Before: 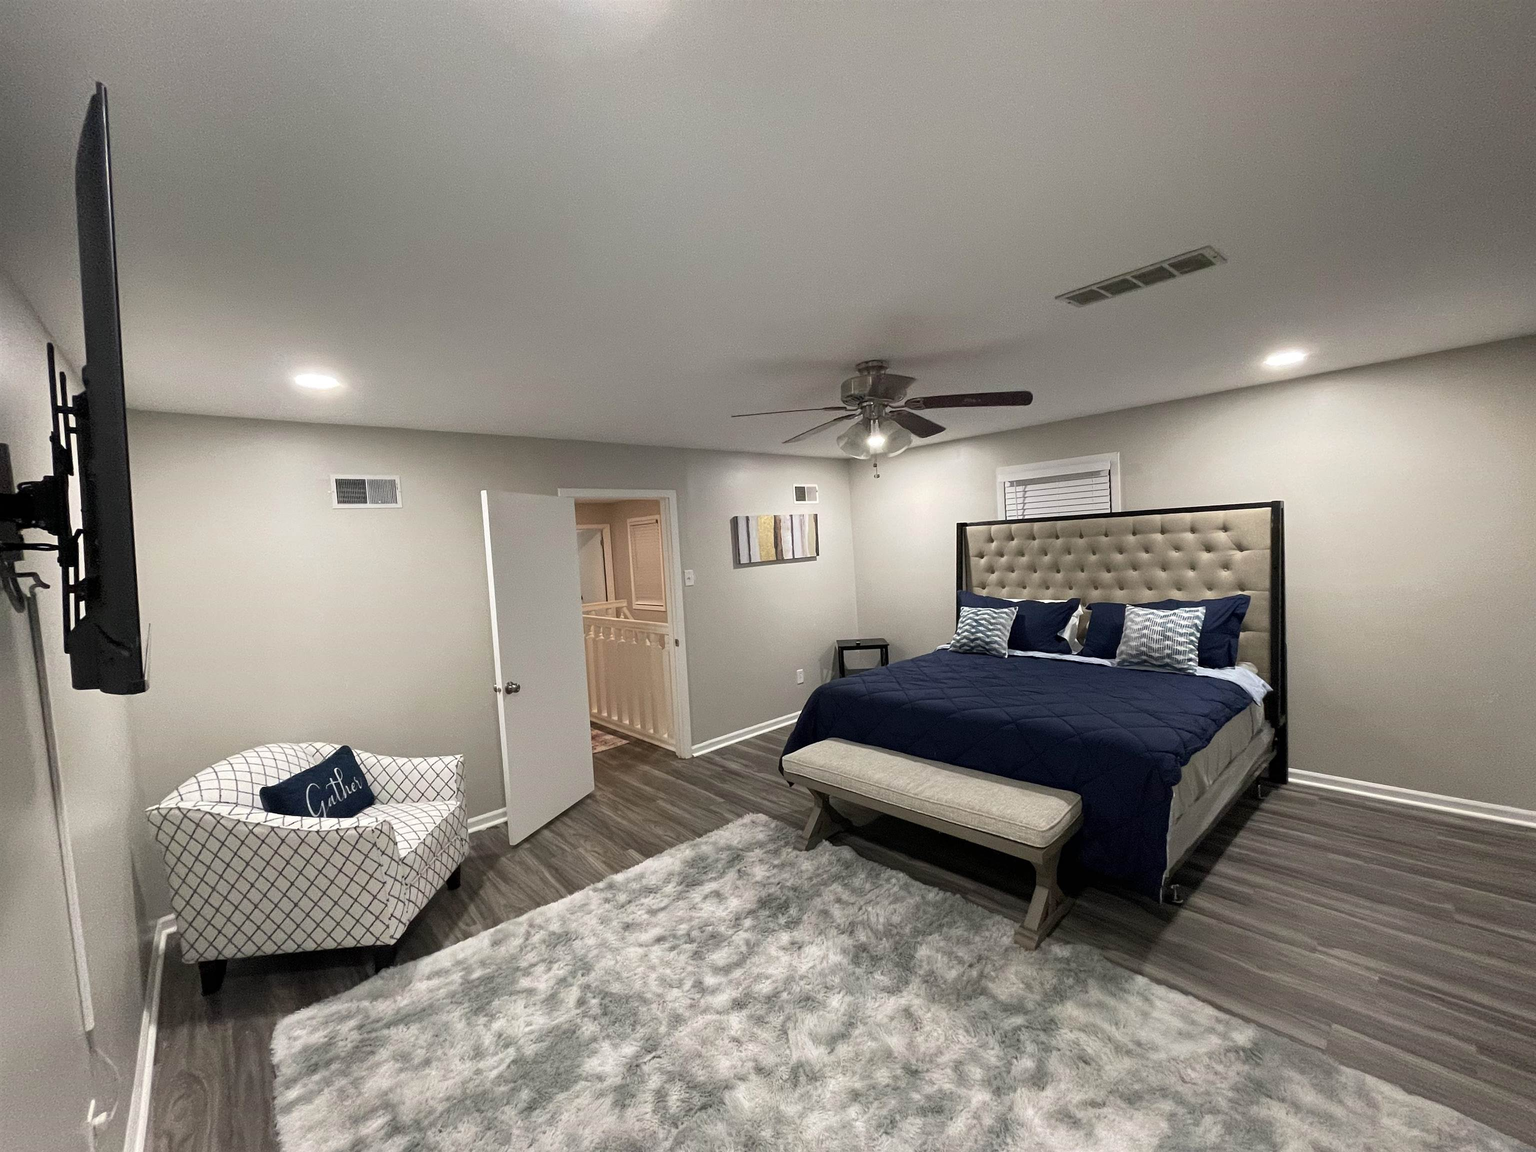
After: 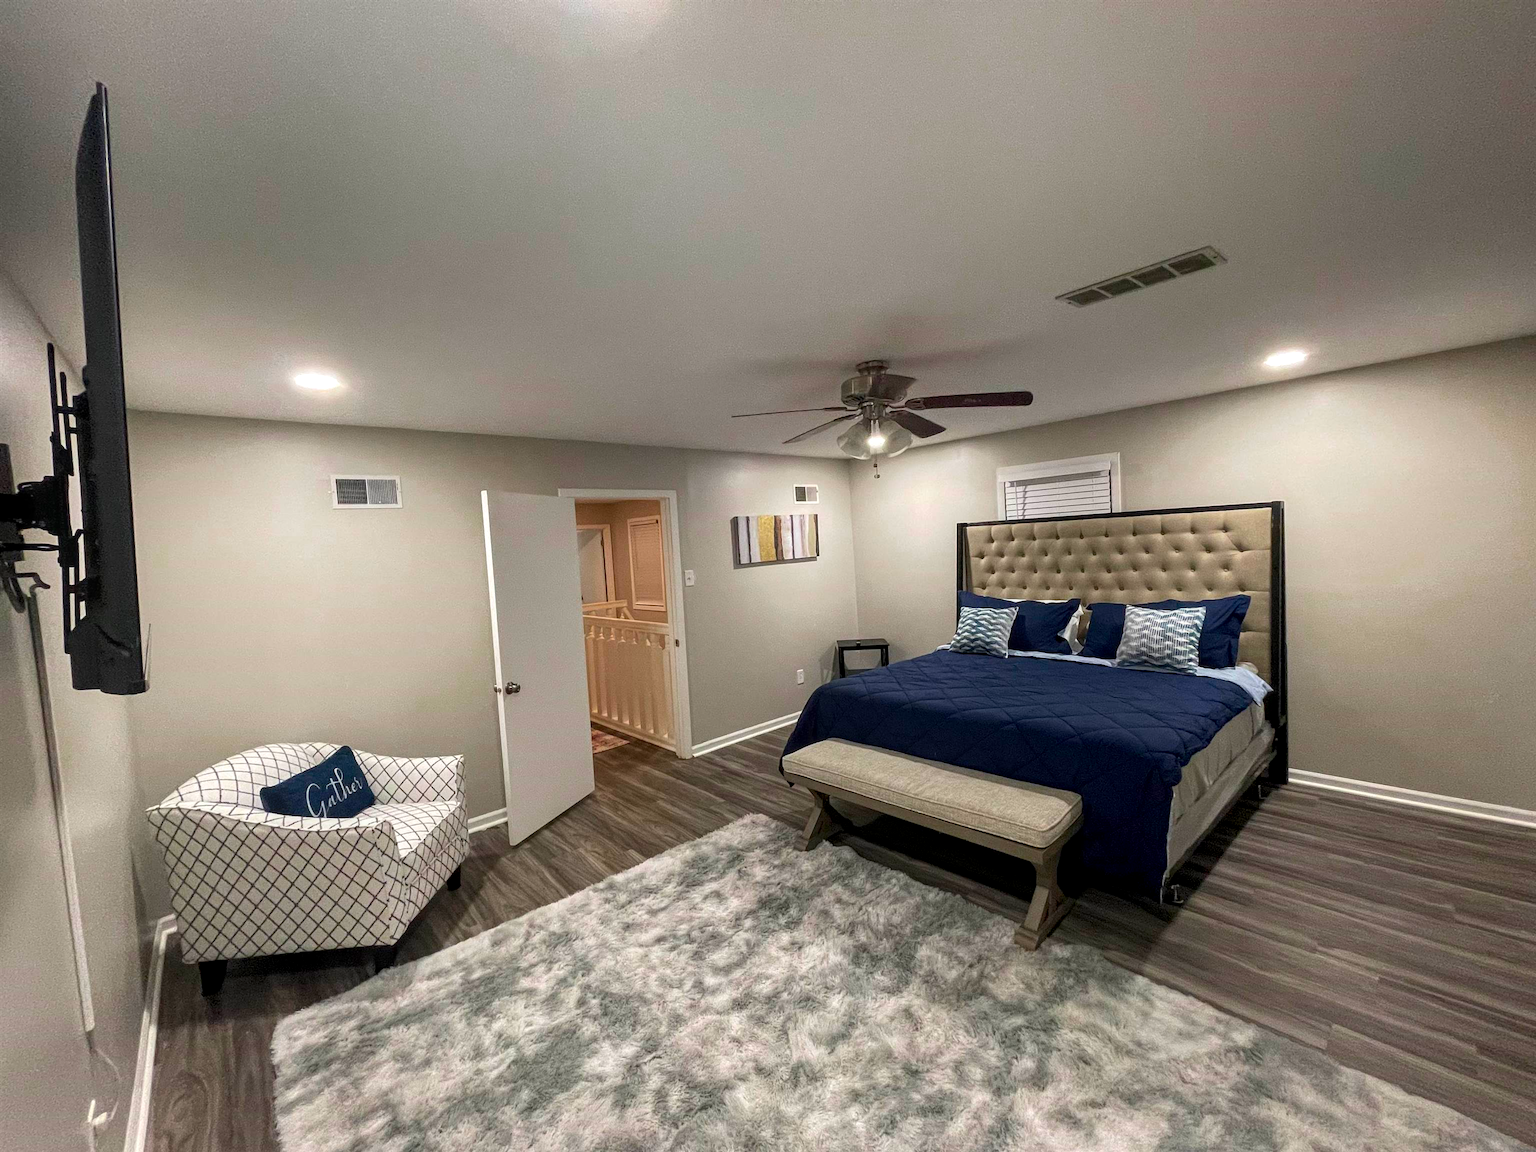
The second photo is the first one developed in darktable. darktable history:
local contrast: on, module defaults
color zones: curves: ch0 [(0, 0.425) (0.143, 0.422) (0.286, 0.42) (0.429, 0.419) (0.571, 0.419) (0.714, 0.42) (0.857, 0.422) (1, 0.425)]; ch1 [(0, 0.666) (0.143, 0.669) (0.286, 0.671) (0.429, 0.67) (0.571, 0.67) (0.714, 0.67) (0.857, 0.67) (1, 0.666)]
